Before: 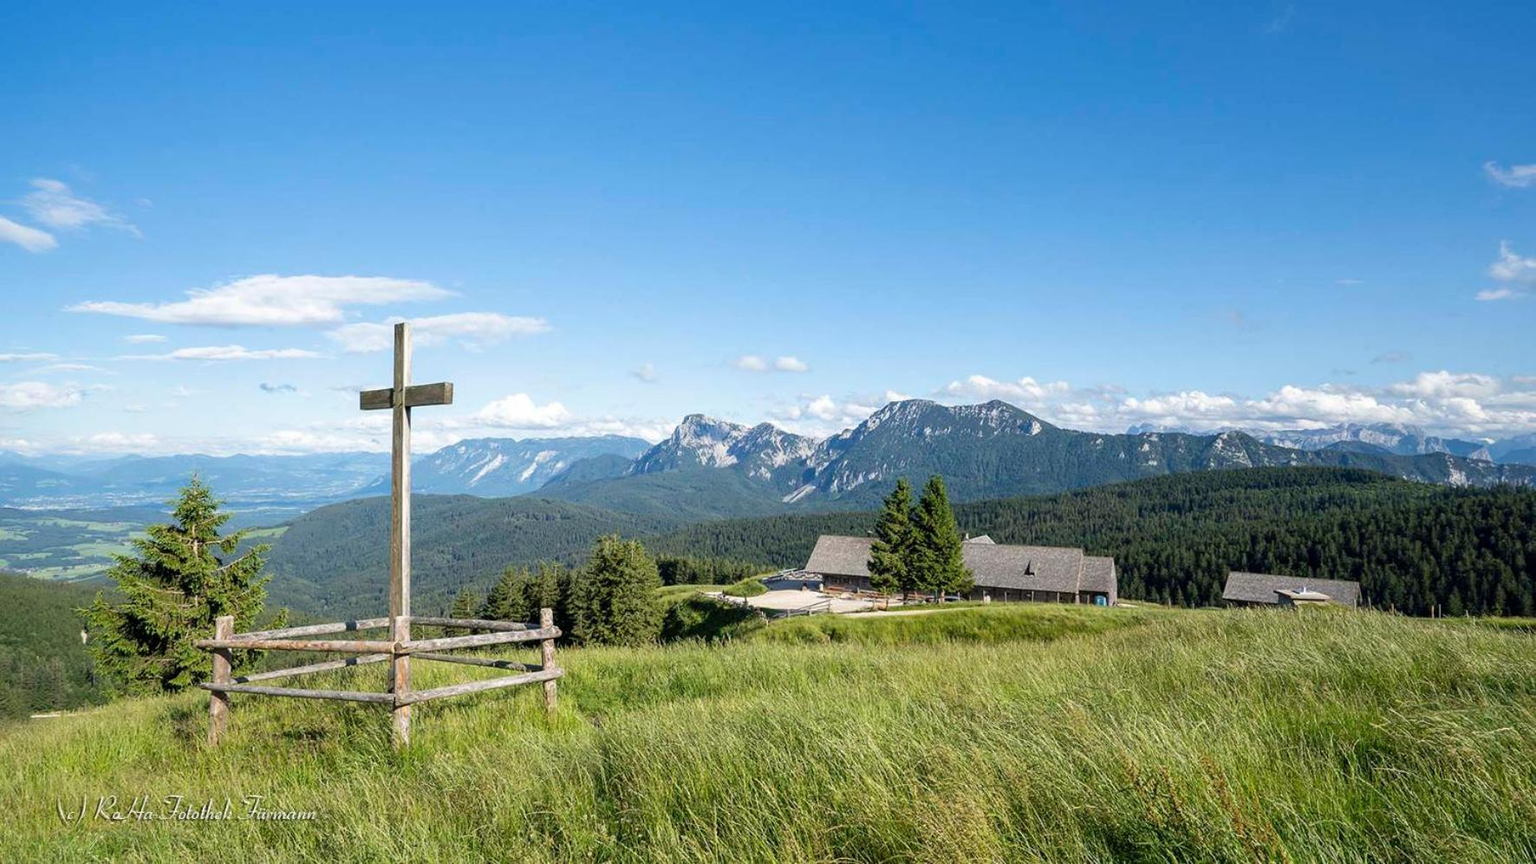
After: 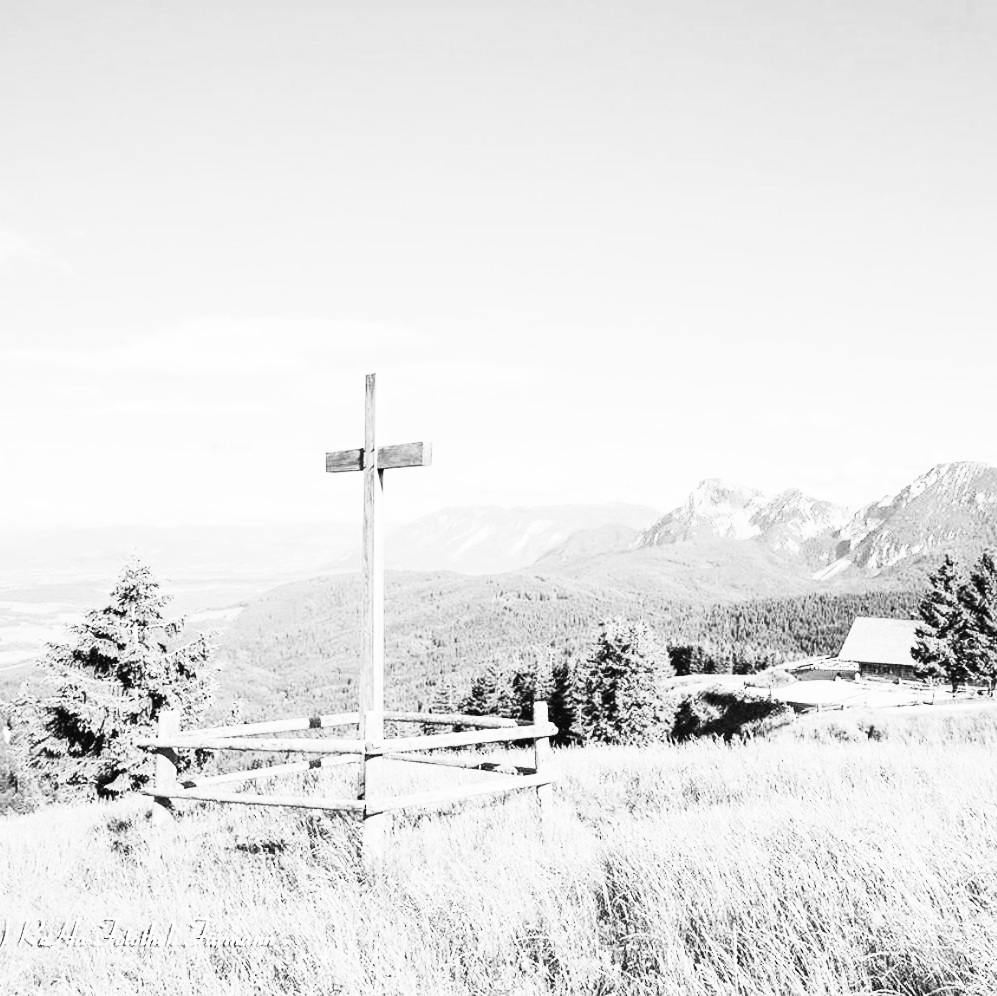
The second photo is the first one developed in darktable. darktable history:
color contrast: green-magenta contrast 0.8, blue-yellow contrast 1.1, unbound 0
crop: left 5.114%, right 38.589%
exposure: black level correction 0, exposure 1.125 EV, compensate exposure bias true, compensate highlight preservation false
contrast brightness saturation: contrast 0.53, brightness 0.47, saturation -1
filmic rgb: black relative exposure -7.65 EV, white relative exposure 4.56 EV, hardness 3.61, contrast 1.05
color balance rgb: shadows lift › chroma 2%, shadows lift › hue 50°, power › hue 60°, highlights gain › chroma 1%, highlights gain › hue 60°, global offset › luminance 0.25%, global vibrance 30%
